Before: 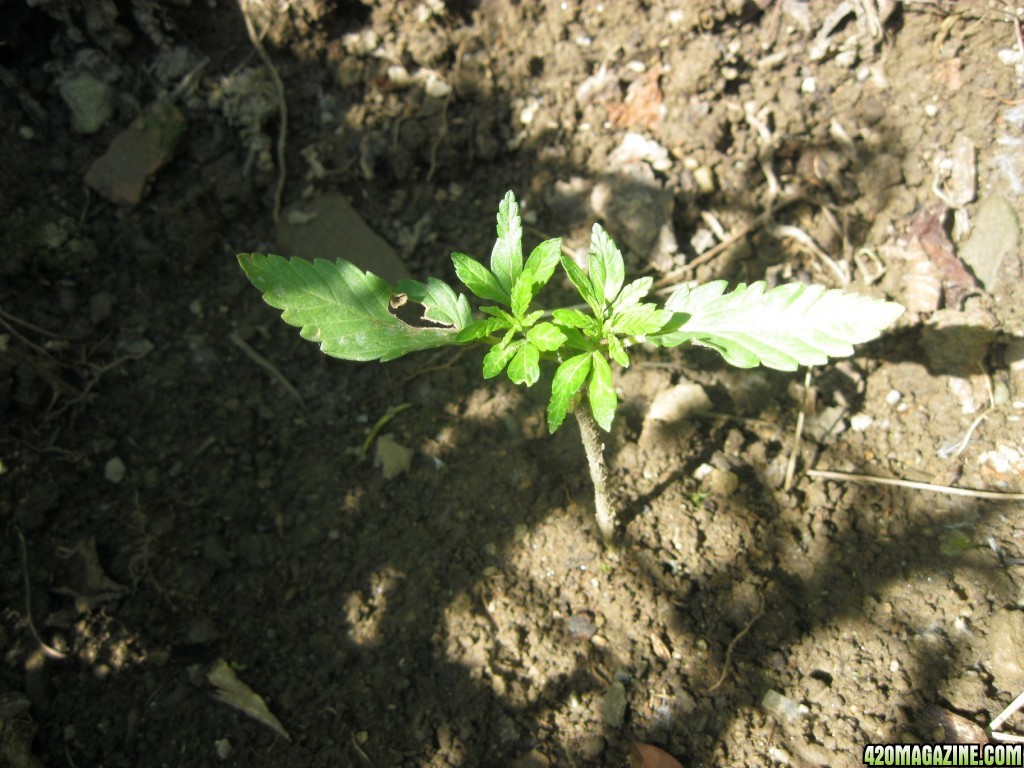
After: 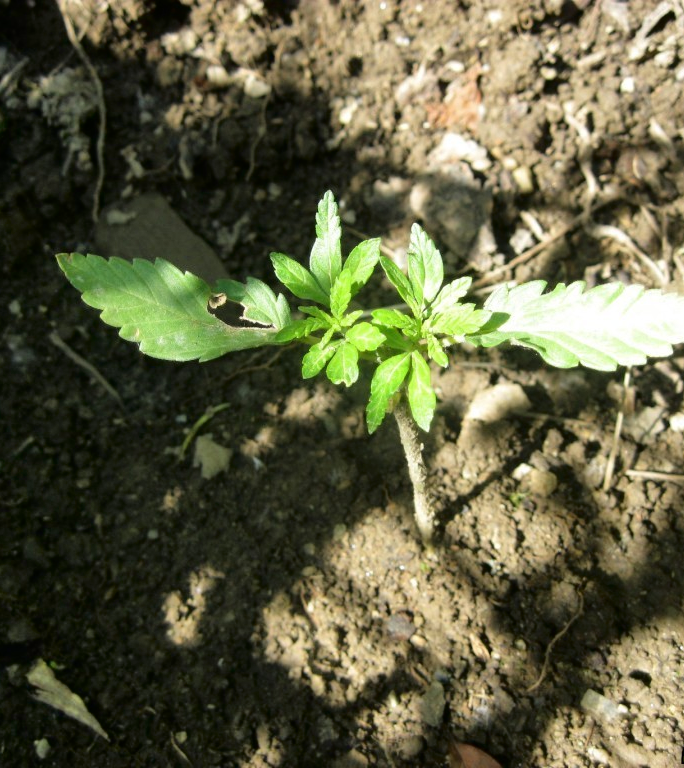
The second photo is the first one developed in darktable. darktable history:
fill light: exposure -2 EV, width 8.6
crop and rotate: left 17.732%, right 15.423%
shadows and highlights: low approximation 0.01, soften with gaussian
